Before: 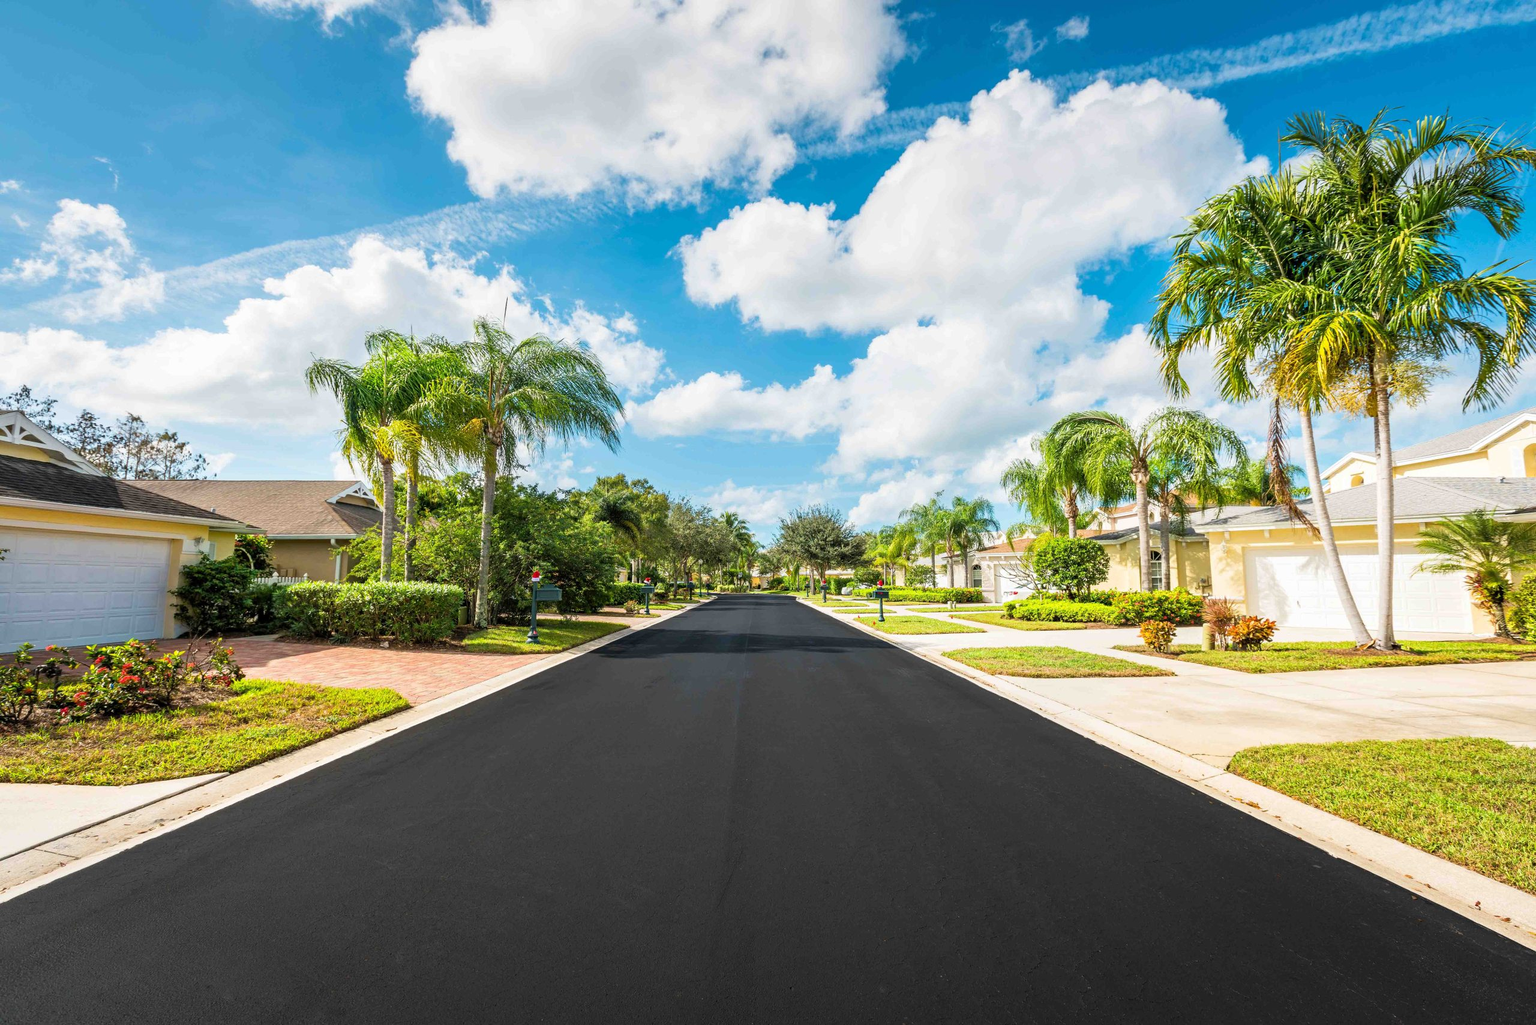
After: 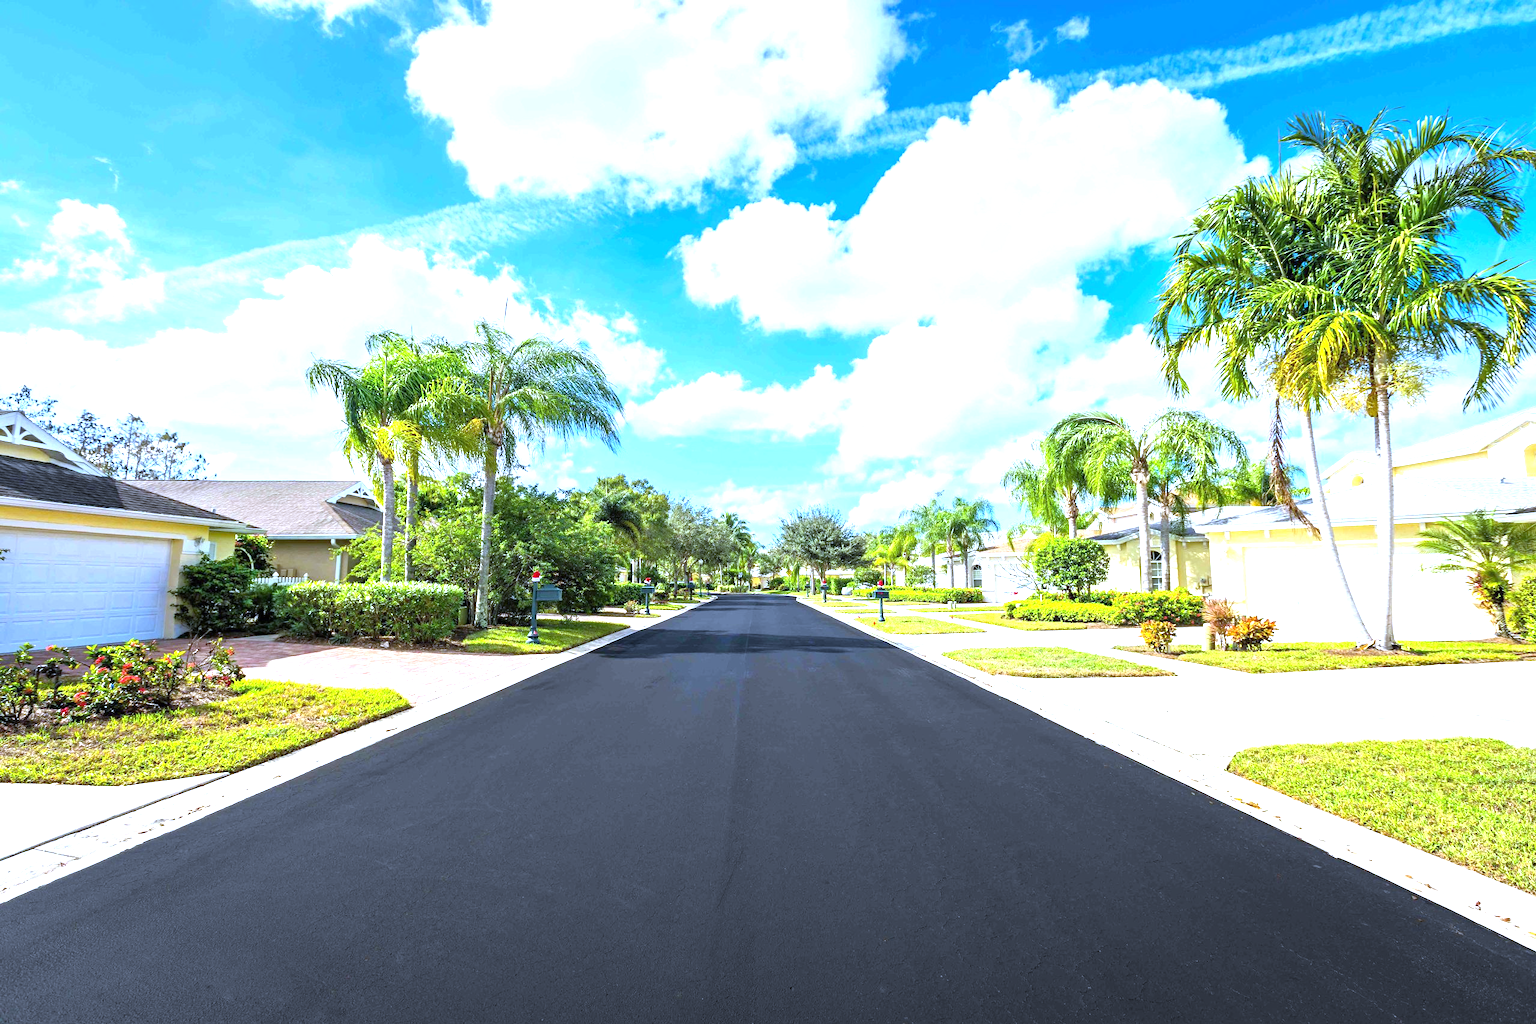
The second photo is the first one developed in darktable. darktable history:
white balance: red 0.871, blue 1.249
exposure: black level correction 0, exposure 1 EV, compensate exposure bias true, compensate highlight preservation false
